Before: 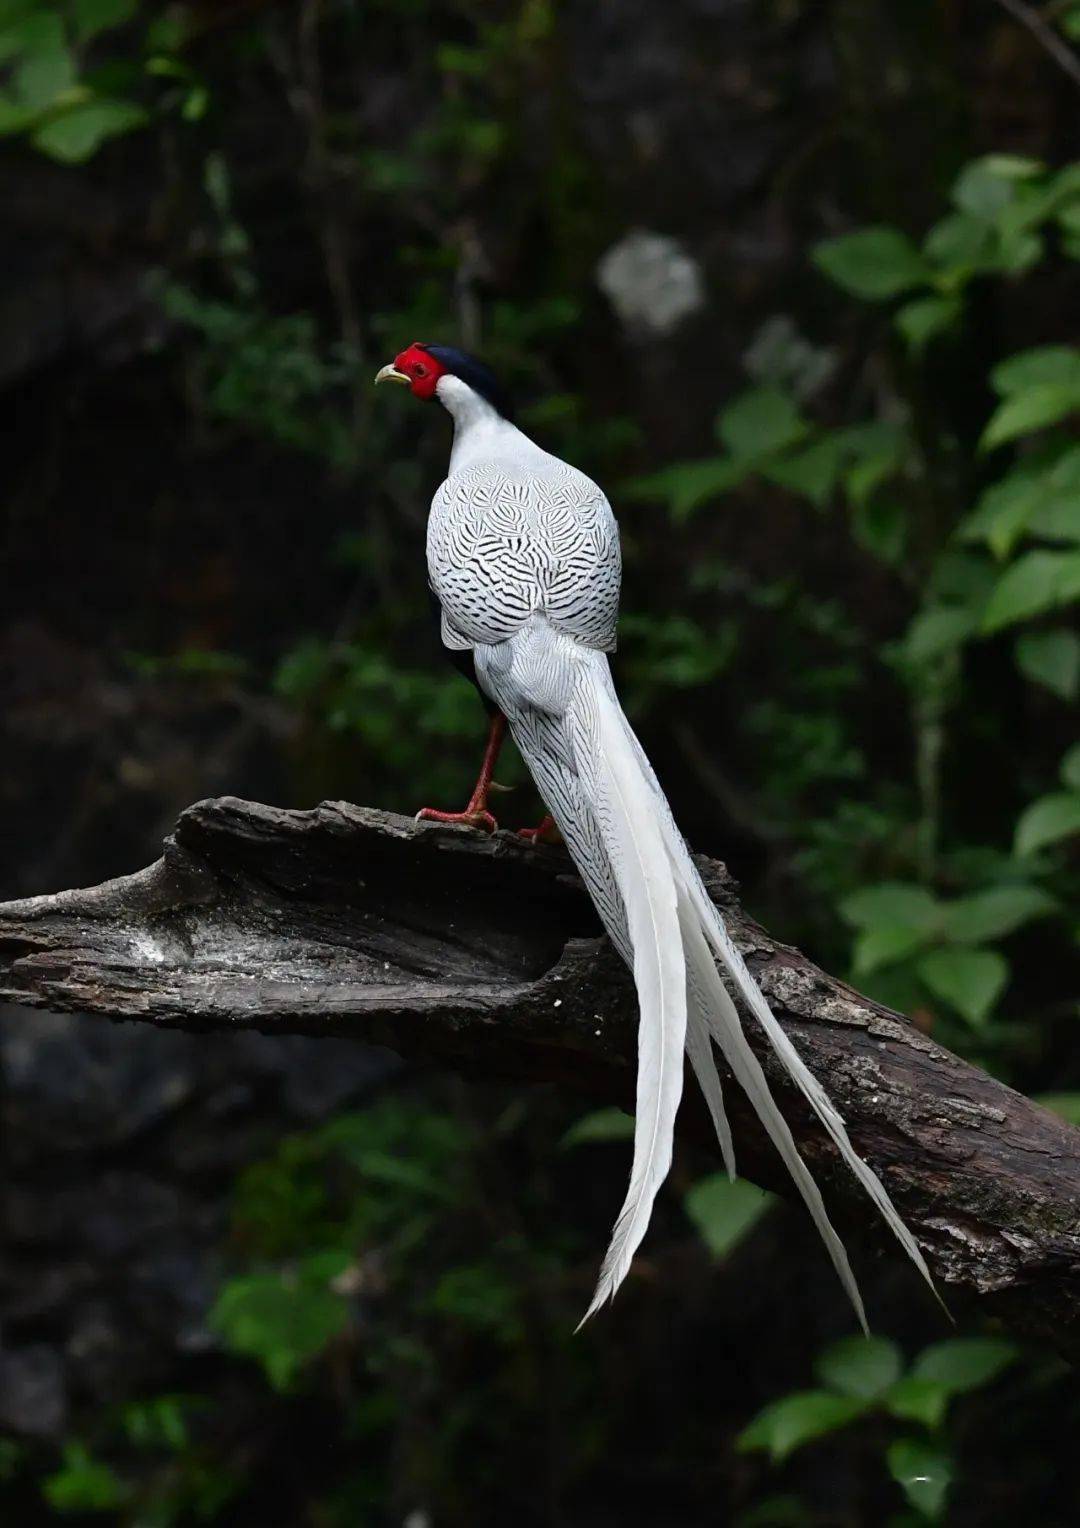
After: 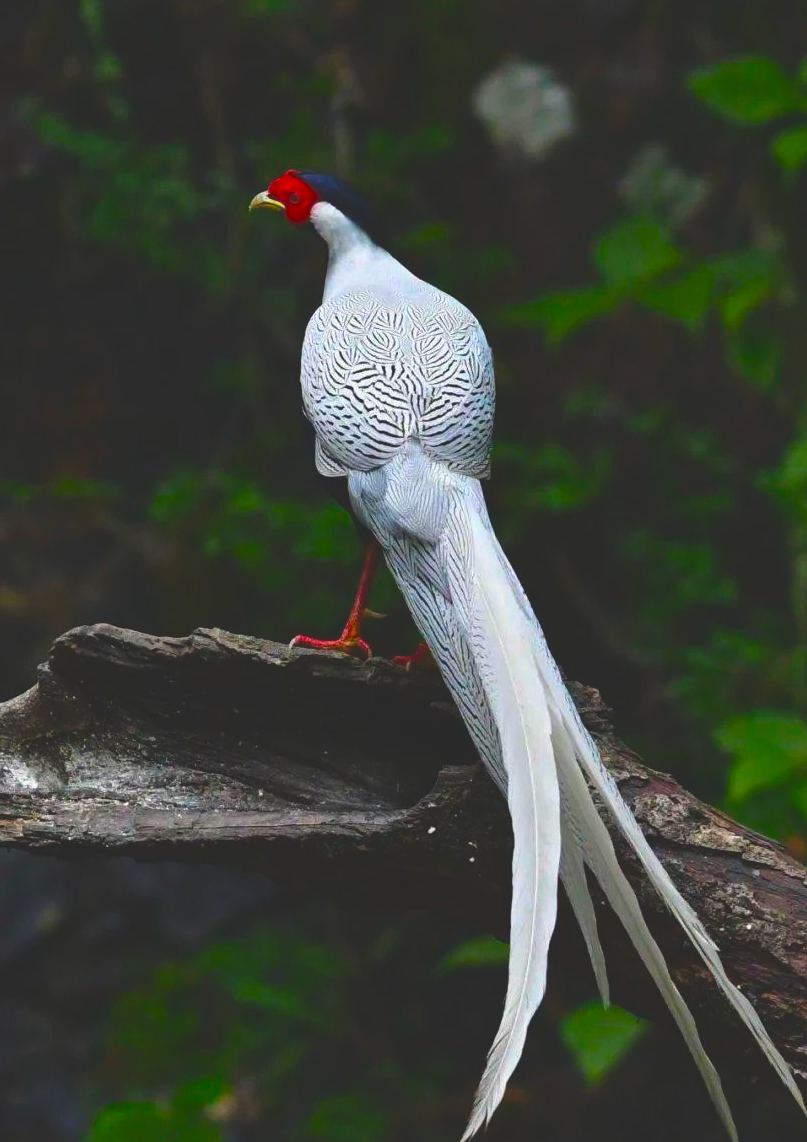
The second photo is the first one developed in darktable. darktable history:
exposure: black level correction -0.023, exposure -0.039 EV, compensate highlight preservation false
color balance: output saturation 120%
color balance rgb: linear chroma grading › global chroma 23.15%, perceptual saturation grading › global saturation 28.7%, perceptual saturation grading › mid-tones 12.04%, perceptual saturation grading › shadows 10.19%, global vibrance 22.22%
crop and rotate: left 11.831%, top 11.346%, right 13.429%, bottom 13.899%
